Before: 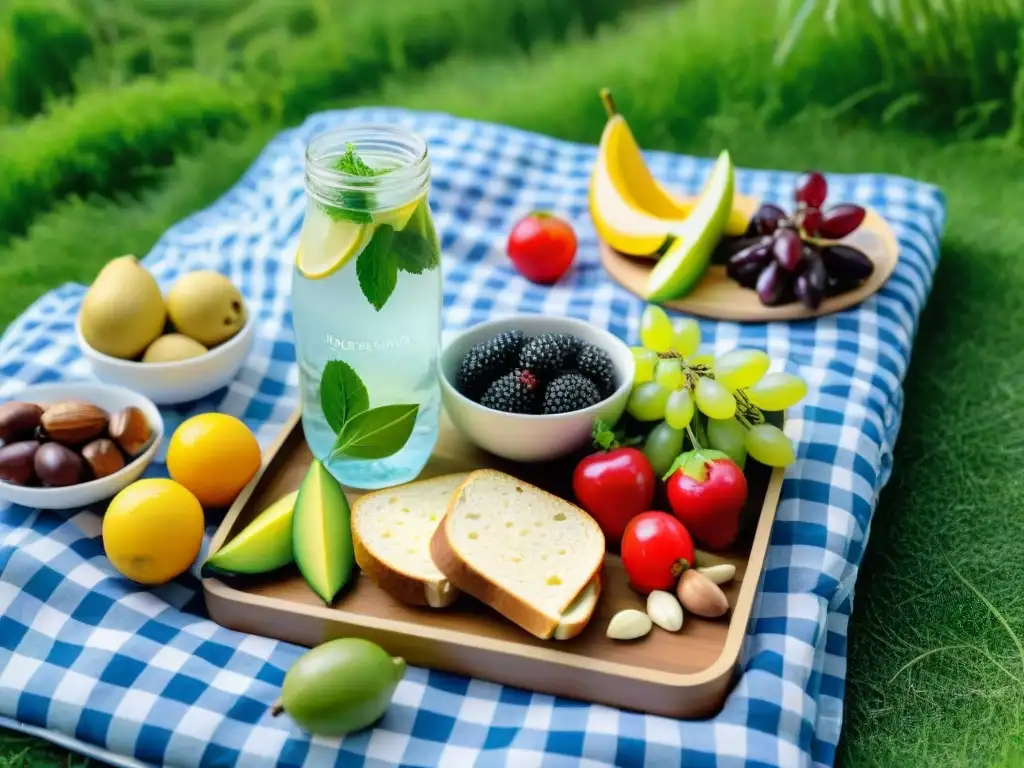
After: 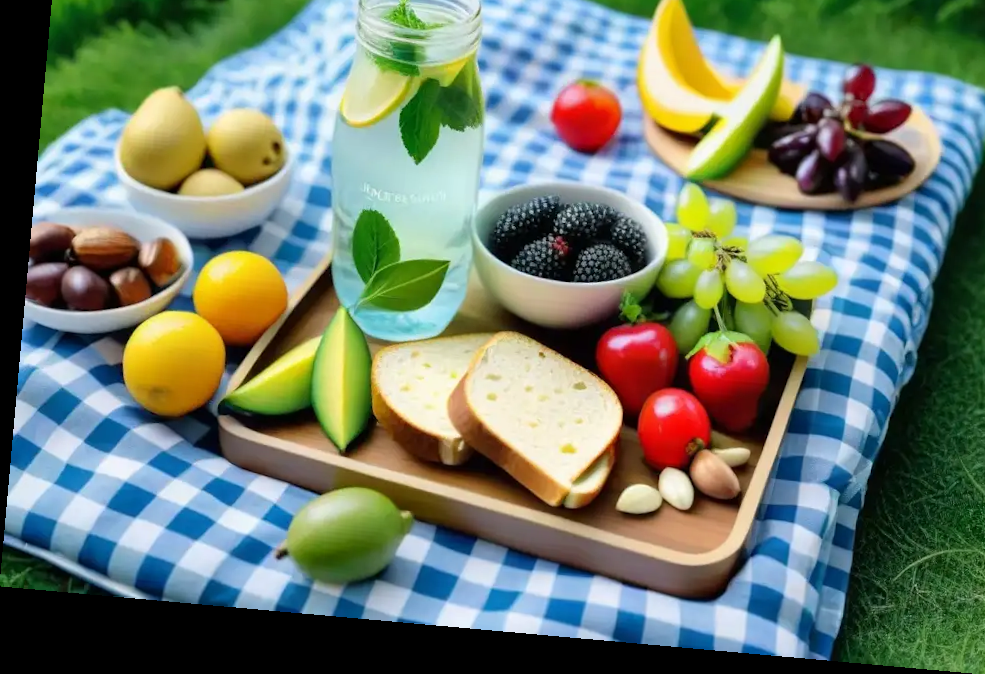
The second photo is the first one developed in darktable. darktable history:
crop: top 20.916%, right 9.437%, bottom 0.316%
rotate and perspective: rotation 5.12°, automatic cropping off
